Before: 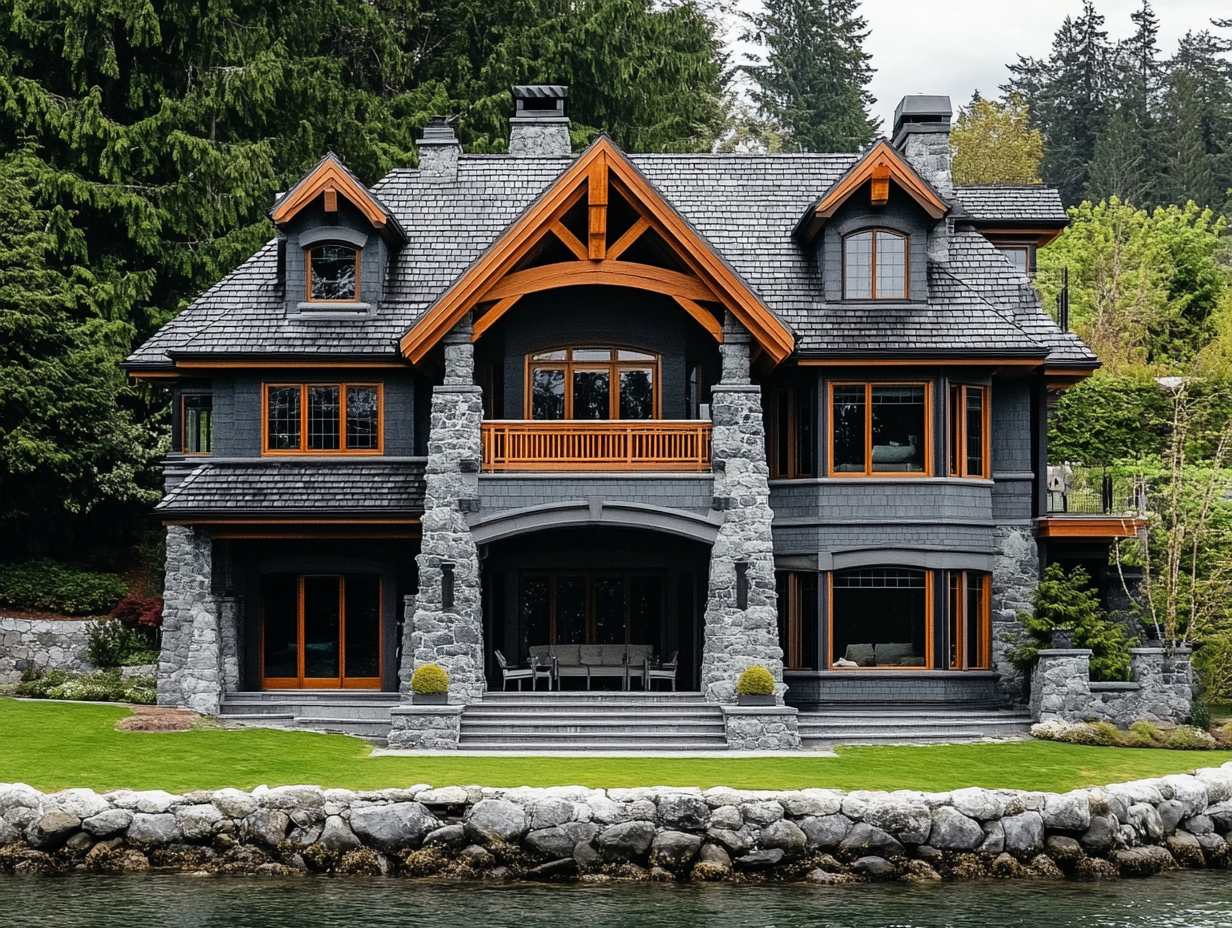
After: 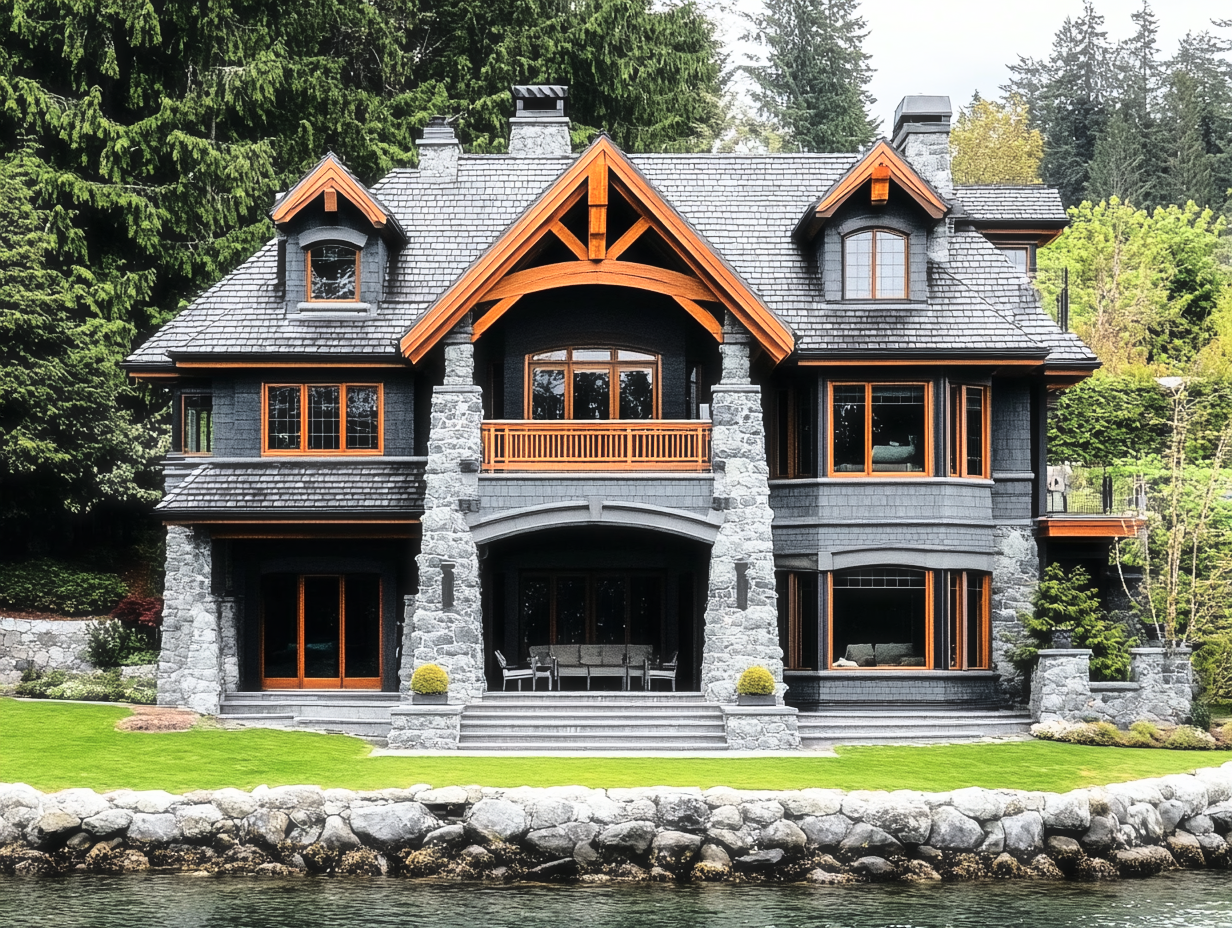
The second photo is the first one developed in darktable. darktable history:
base curve: curves: ch0 [(0, 0) (0.028, 0.03) (0.121, 0.232) (0.46, 0.748) (0.859, 0.968) (1, 1)]
haze removal: strength -0.1, adaptive false
contrast brightness saturation: saturation -0.04
exposure: exposure 0.02 EV, compensate highlight preservation false
